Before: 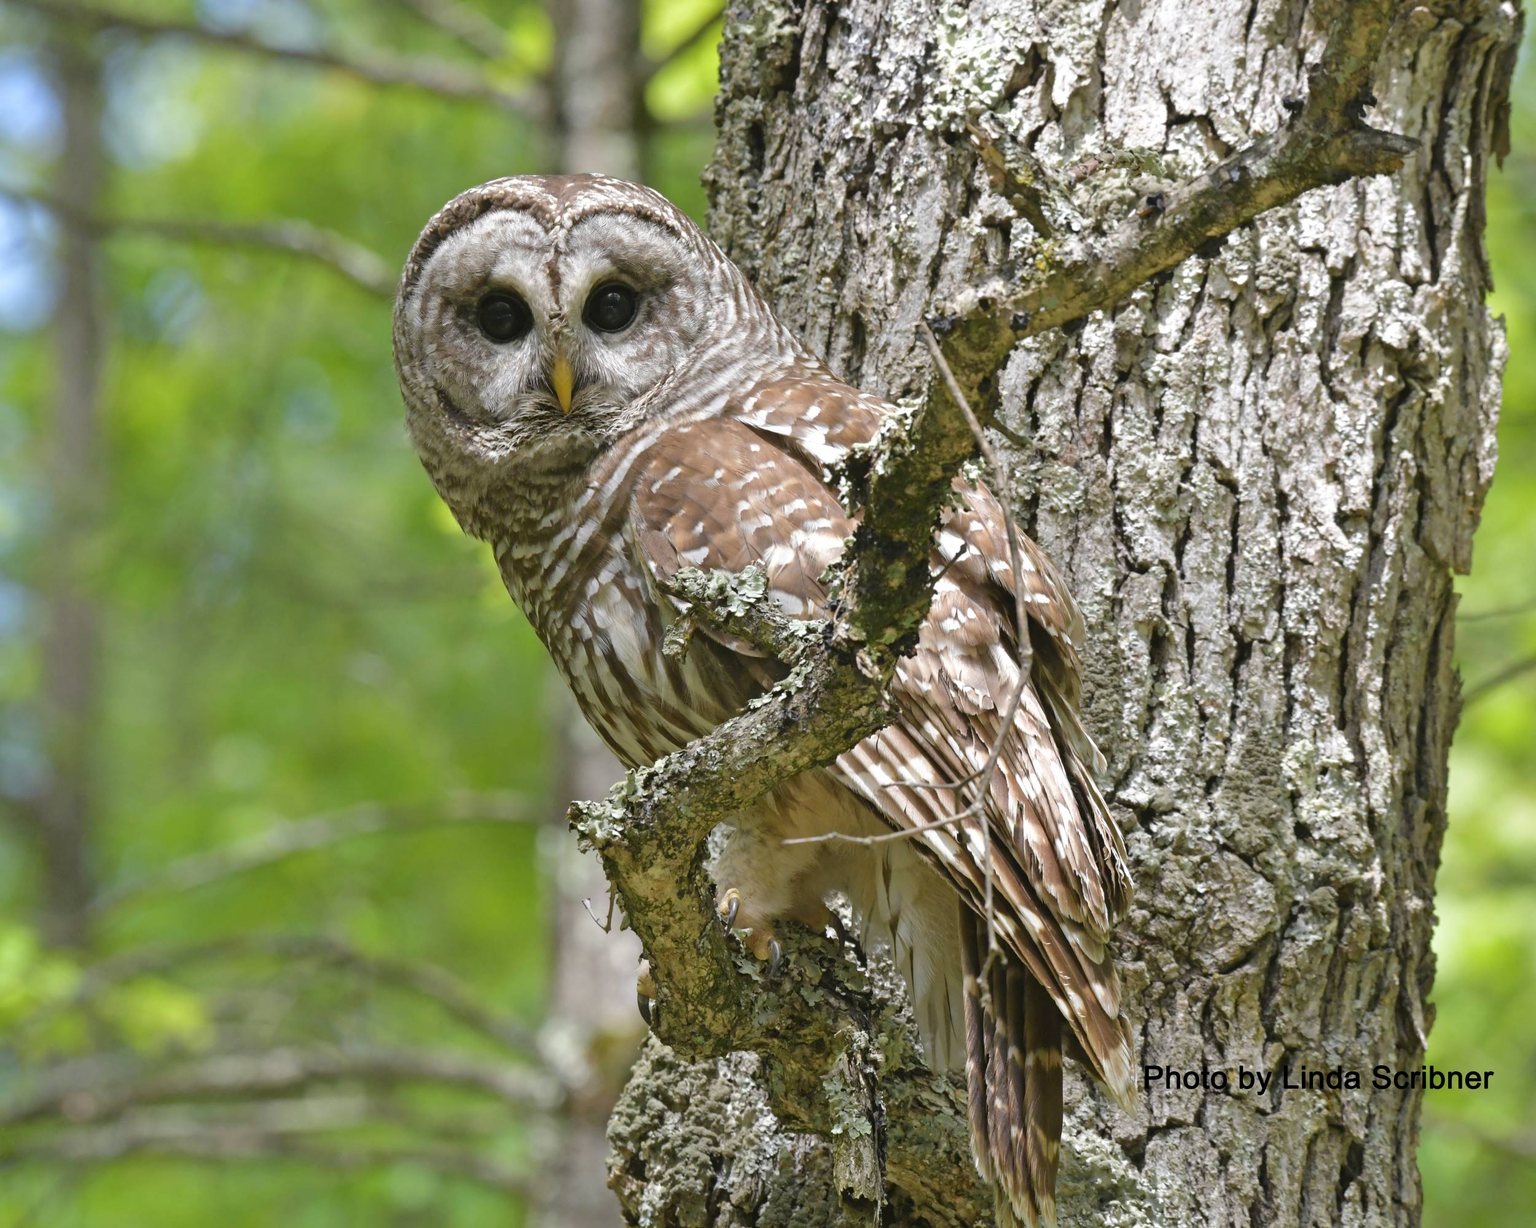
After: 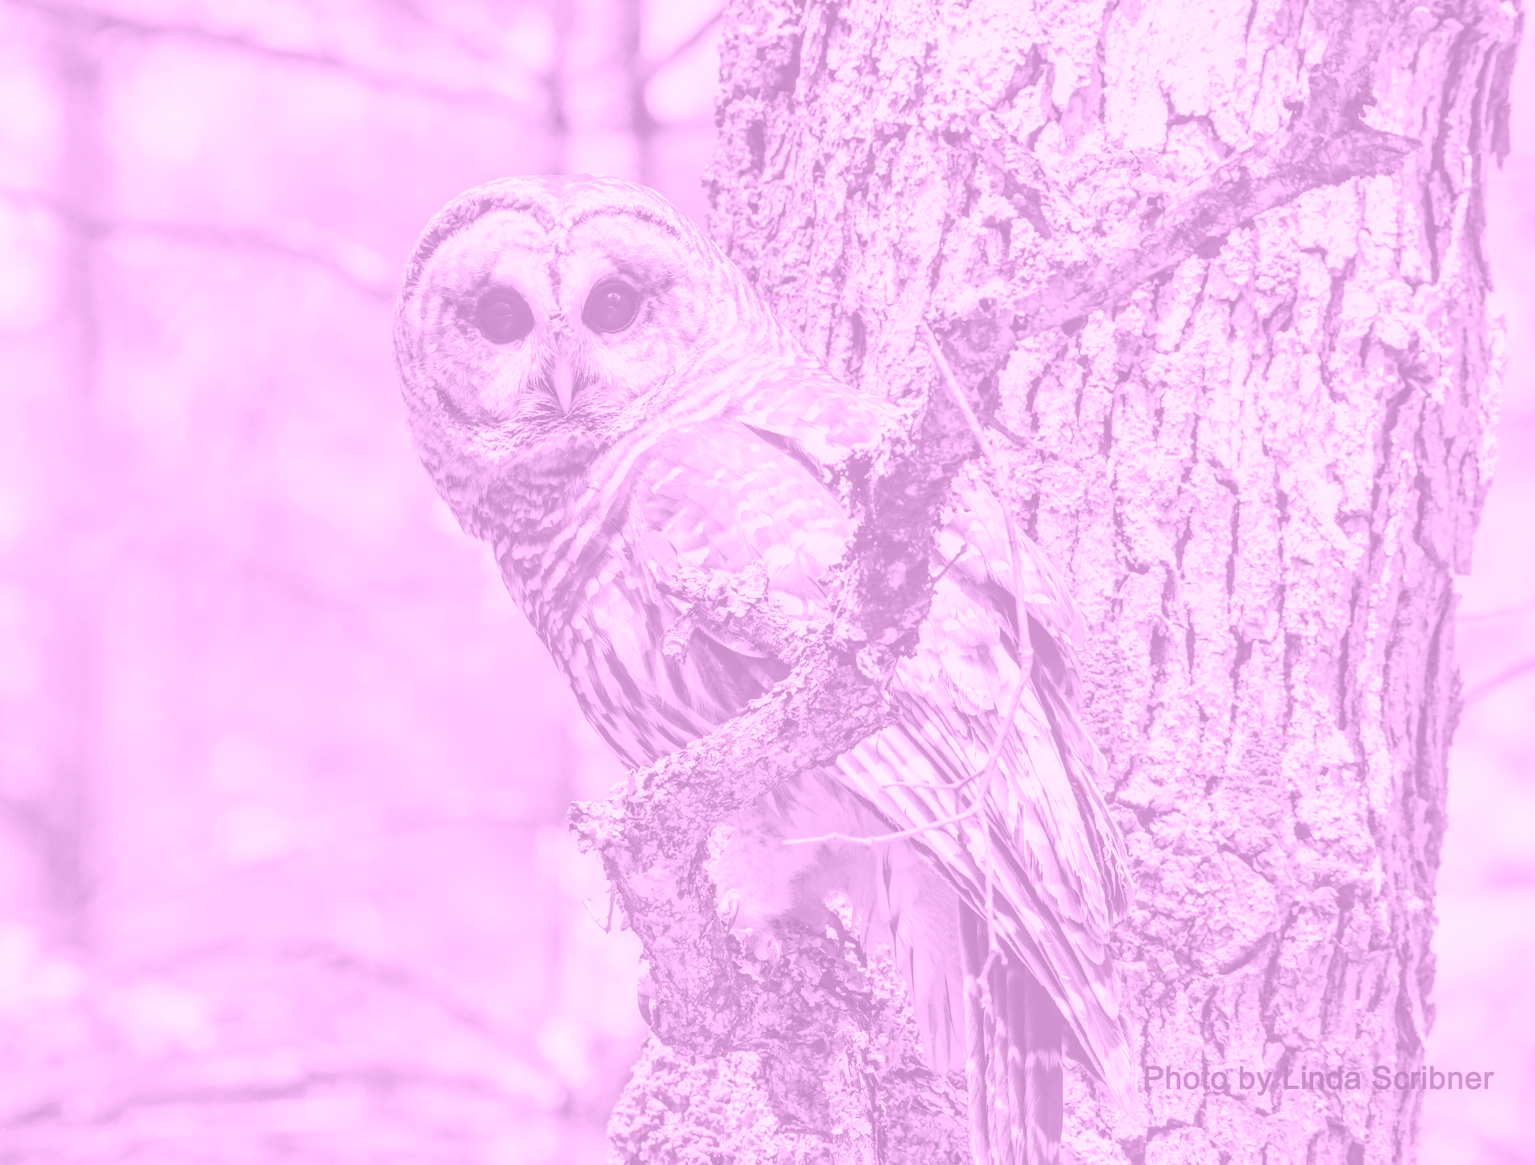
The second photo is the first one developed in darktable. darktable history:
base curve: curves: ch0 [(0, 0) (0.028, 0.03) (0.121, 0.232) (0.46, 0.748) (0.859, 0.968) (1, 1)], preserve colors none
contrast brightness saturation: contrast 0.07, brightness -0.13, saturation 0.06
crop and rotate: top 0%, bottom 5.097%
local contrast: detail 150%
colorize: hue 331.2°, saturation 75%, source mix 30.28%, lightness 70.52%, version 1
